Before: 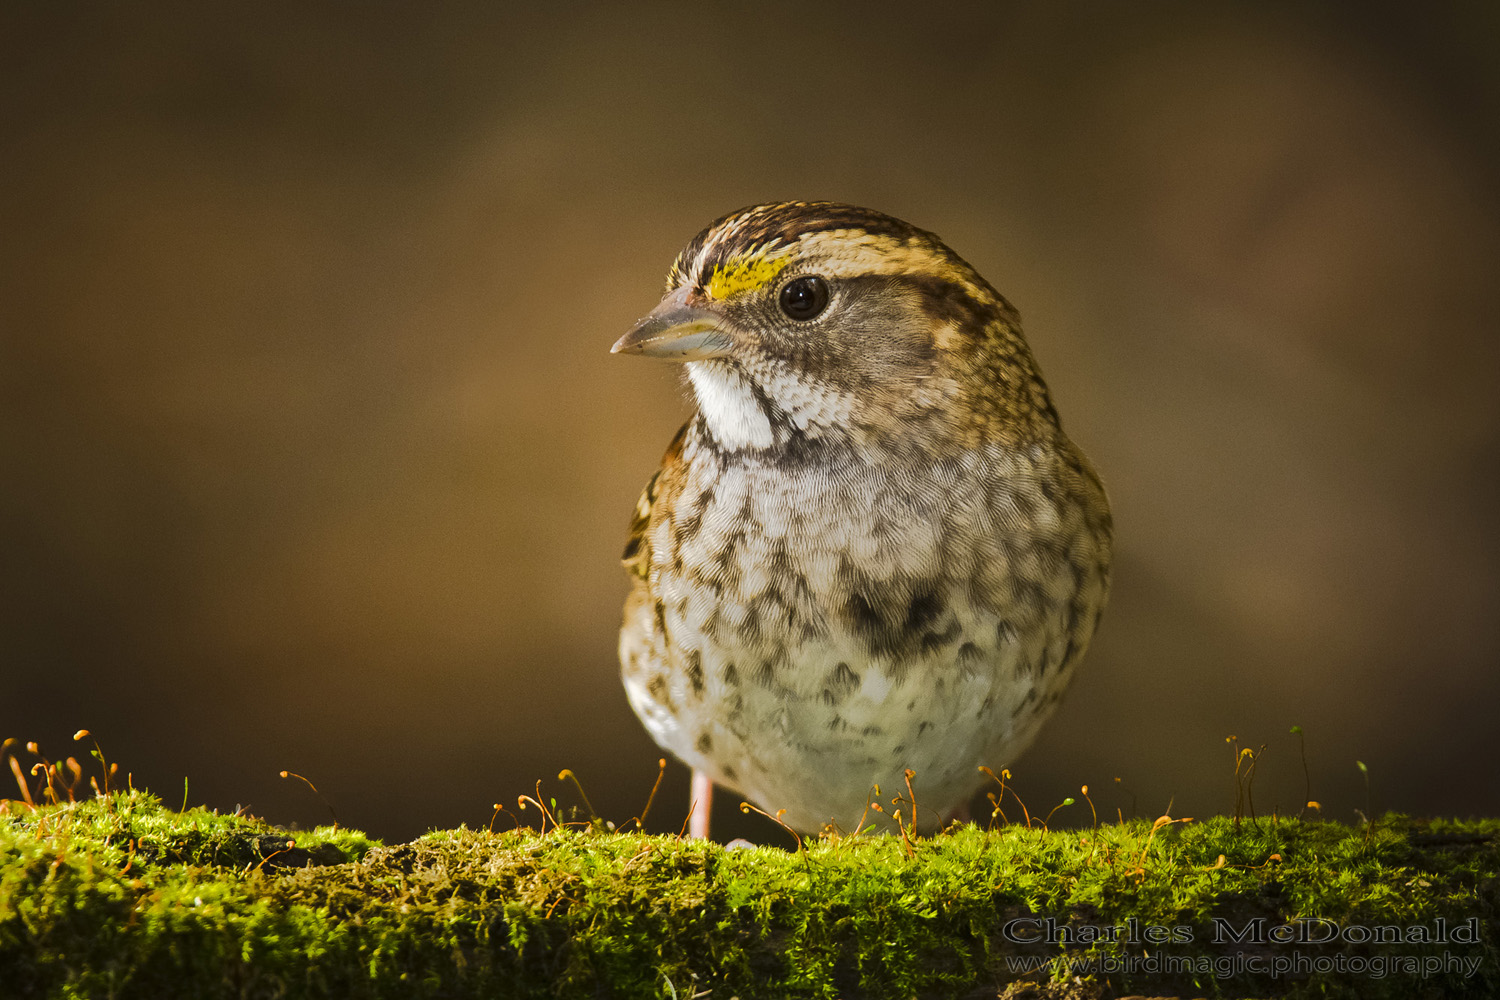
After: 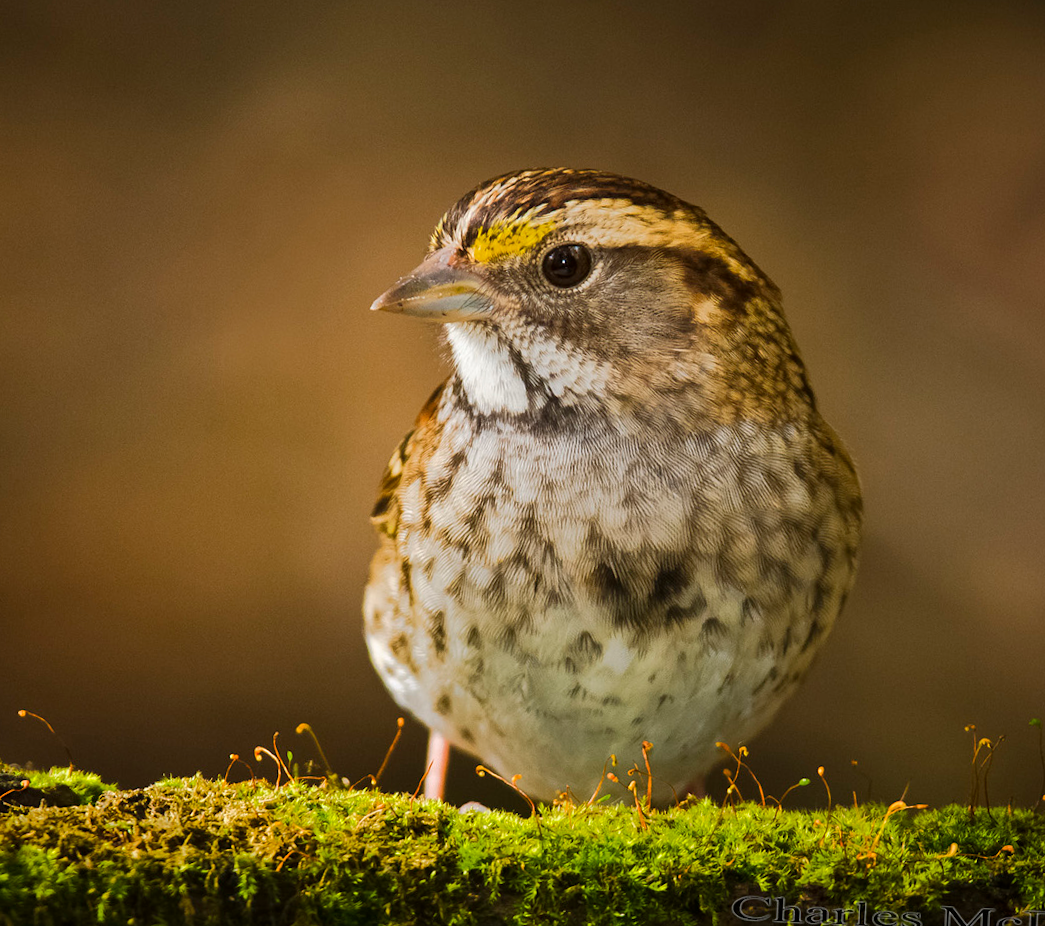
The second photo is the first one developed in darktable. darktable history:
crop and rotate: angle -3.02°, left 13.984%, top 0.042%, right 10.921%, bottom 0.085%
